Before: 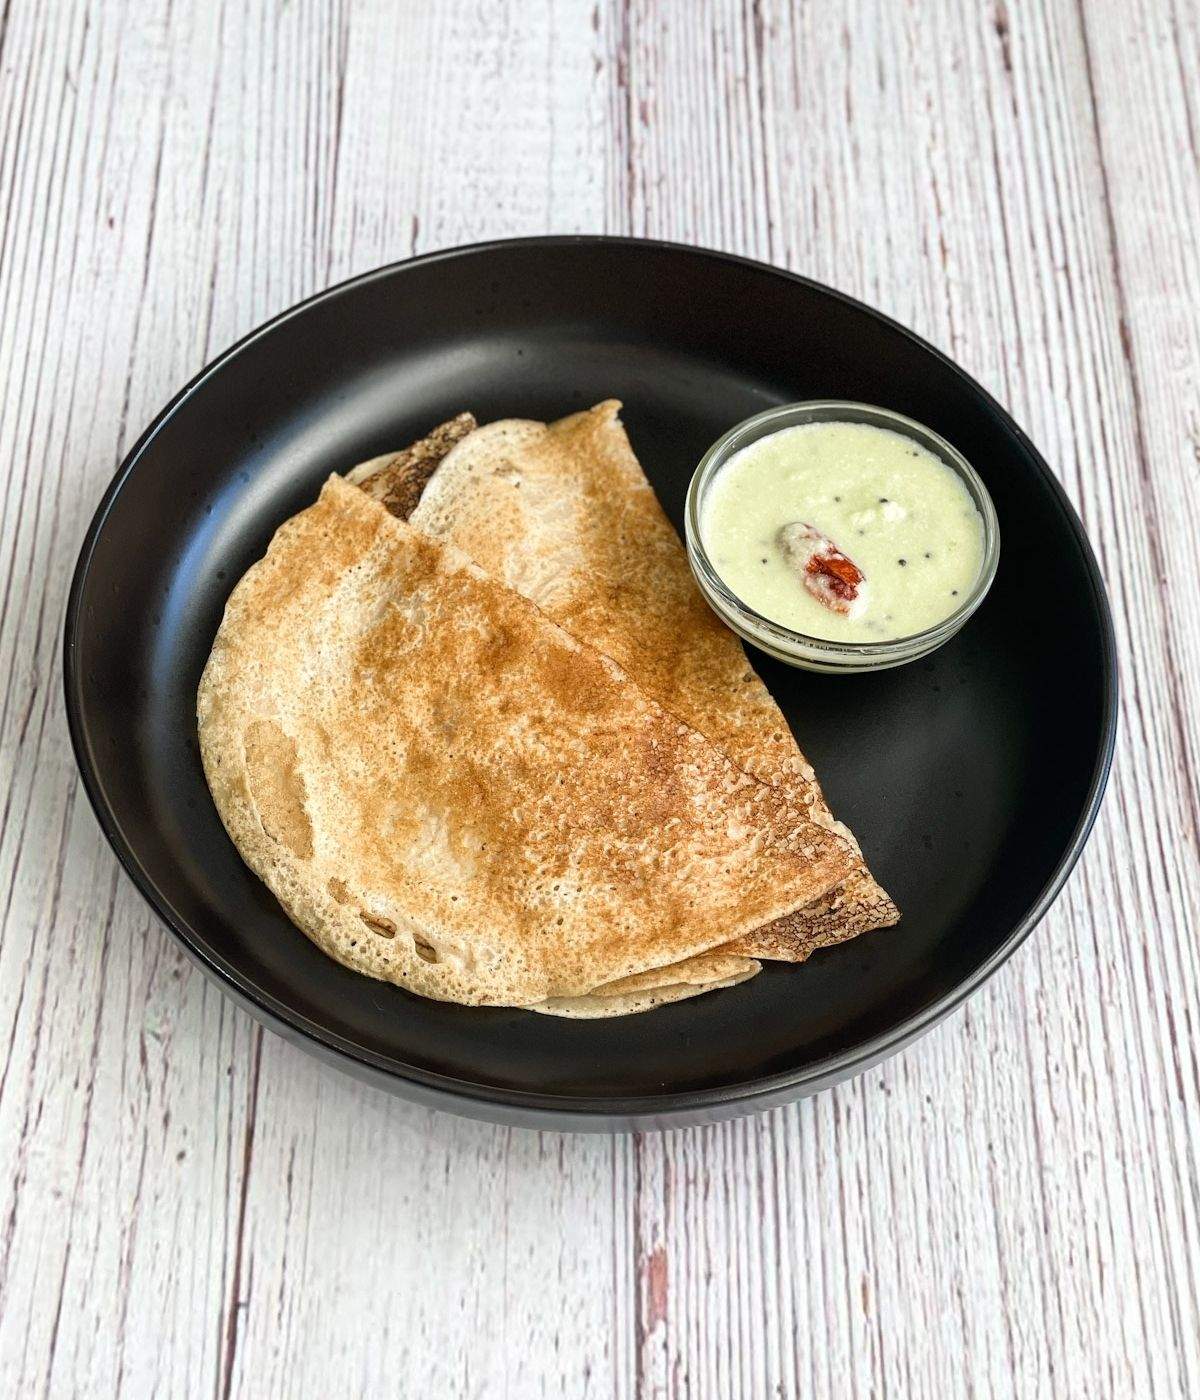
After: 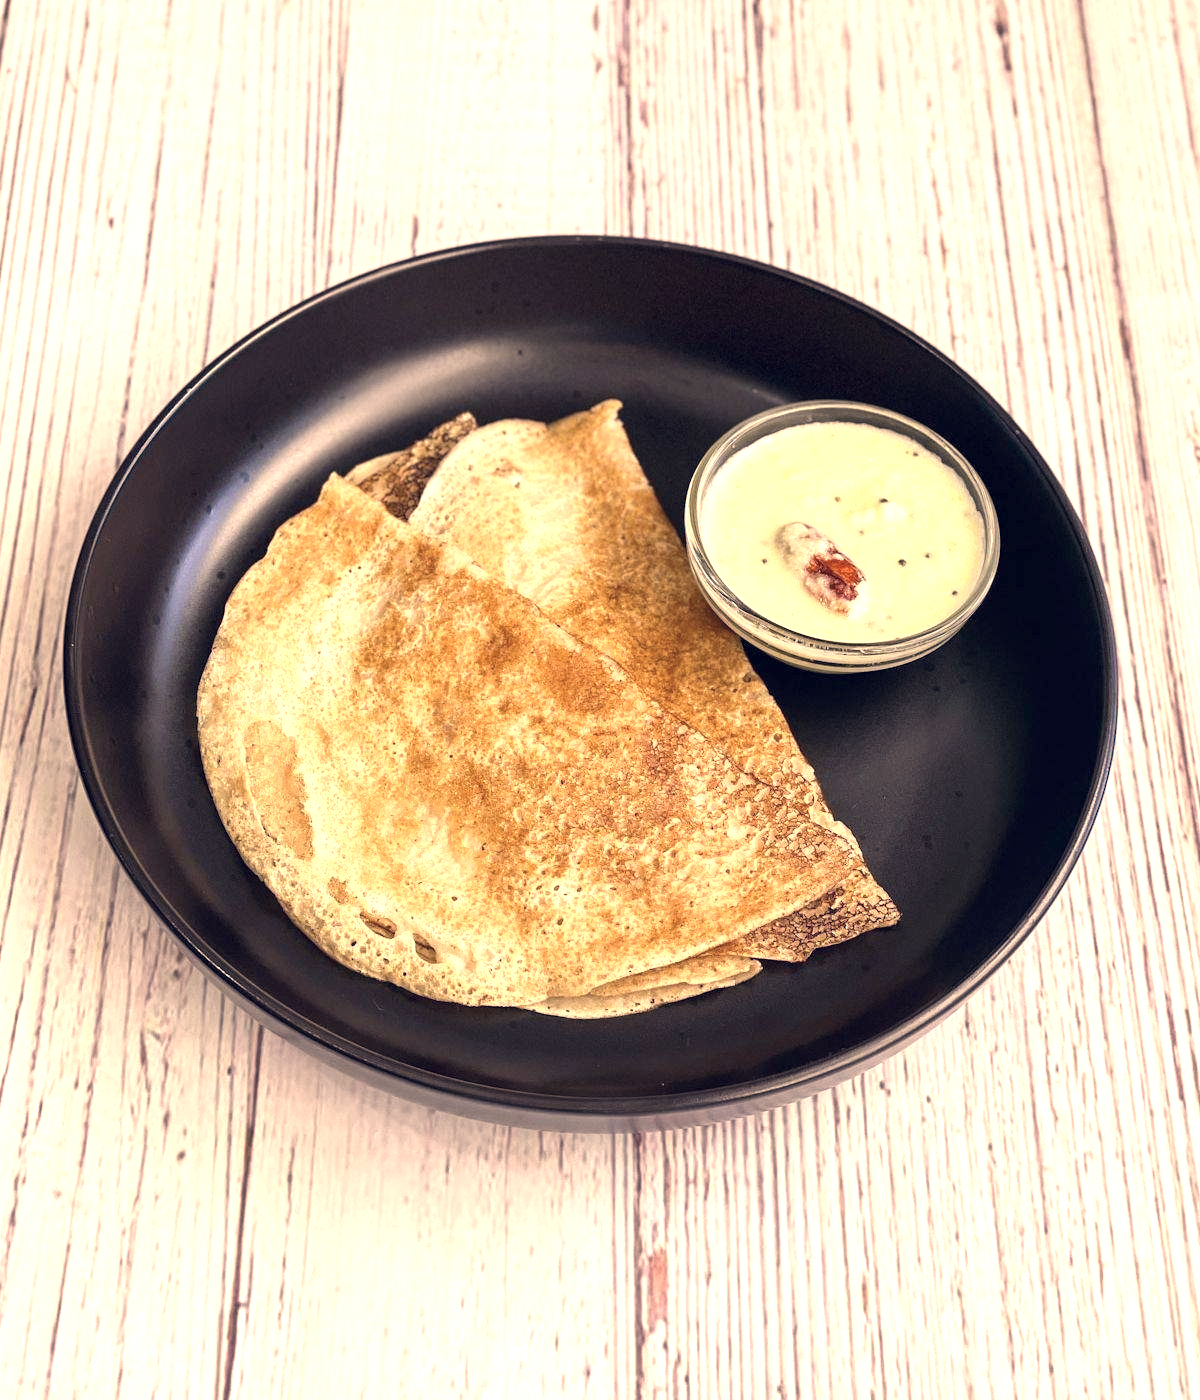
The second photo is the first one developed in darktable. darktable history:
exposure: exposure 0.6 EV, compensate highlight preservation false
color correction: highlights a* 19.59, highlights b* 27.49, shadows a* 3.46, shadows b* -17.28, saturation 0.73
